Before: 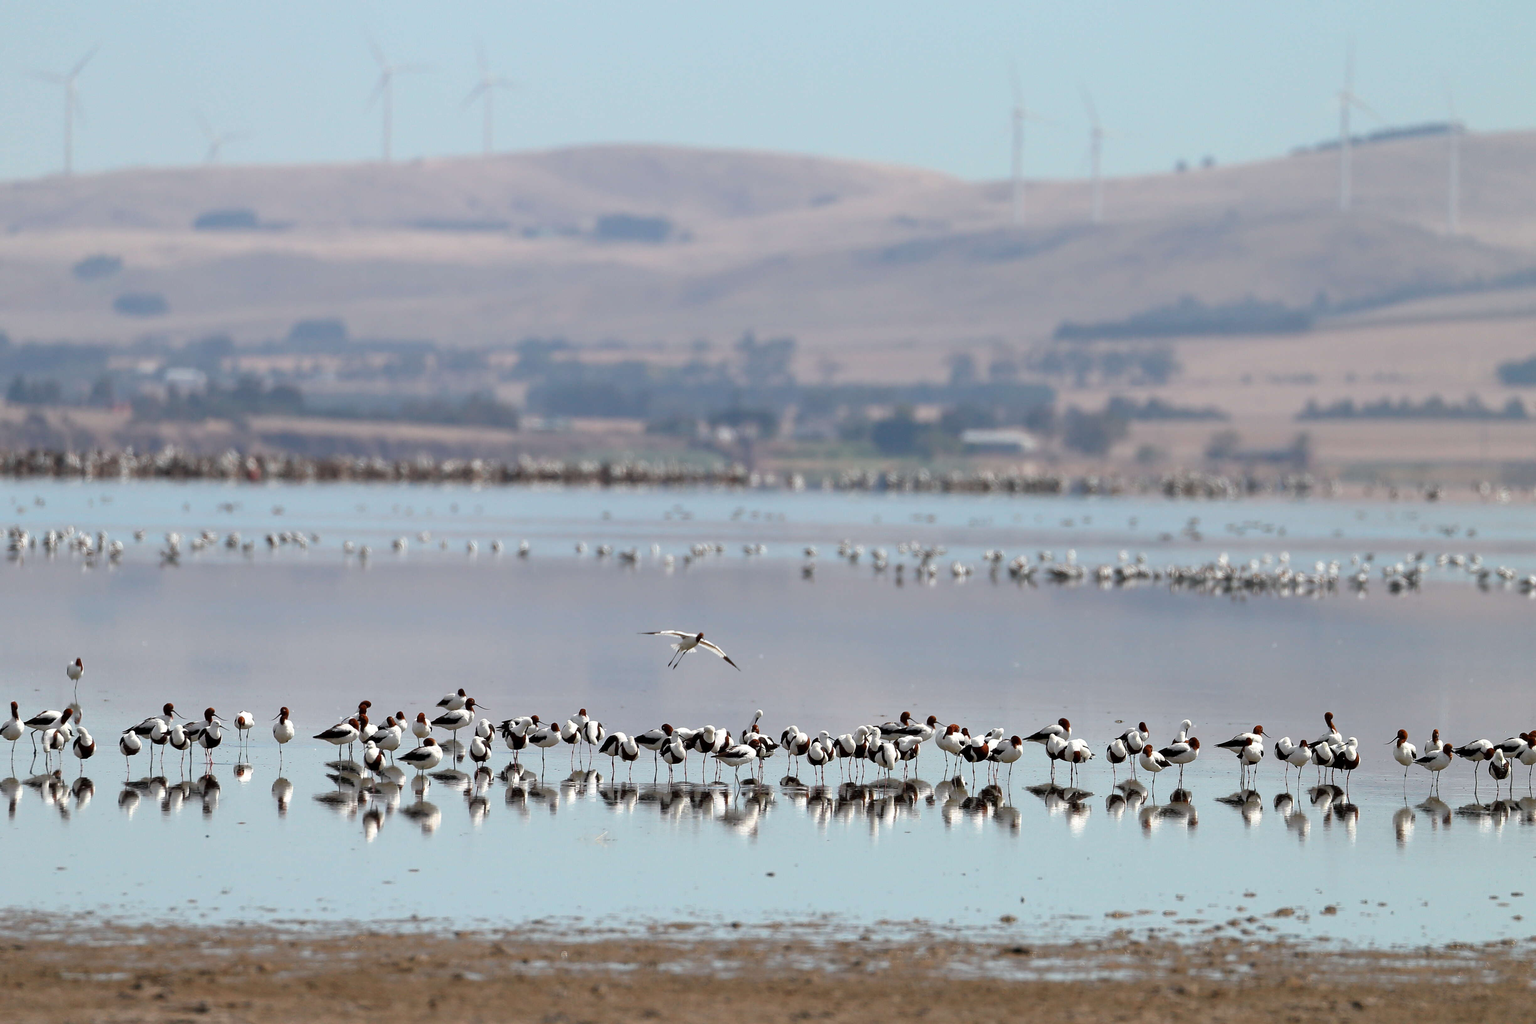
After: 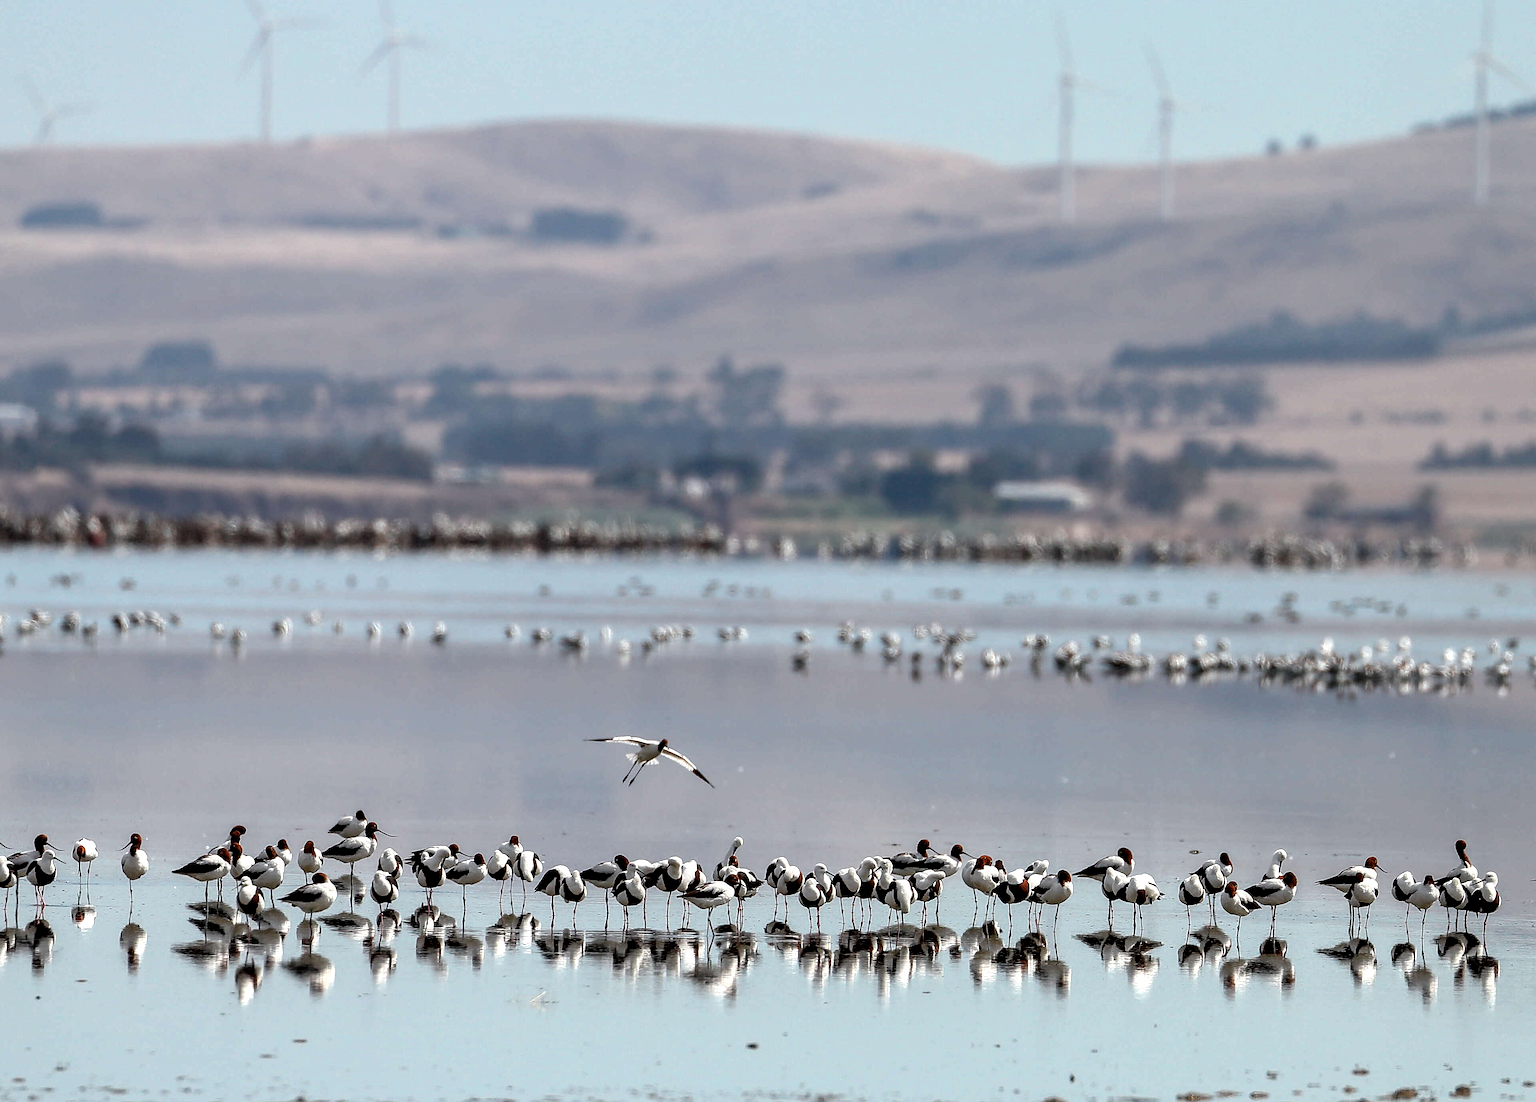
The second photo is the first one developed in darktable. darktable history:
sharpen: on, module defaults
tone equalizer: smoothing diameter 24.97%, edges refinement/feathering 10.94, preserve details guided filter
crop: left 11.562%, top 4.919%, right 9.602%, bottom 10.176%
local contrast: highlights 60%, shadows 62%, detail 160%
